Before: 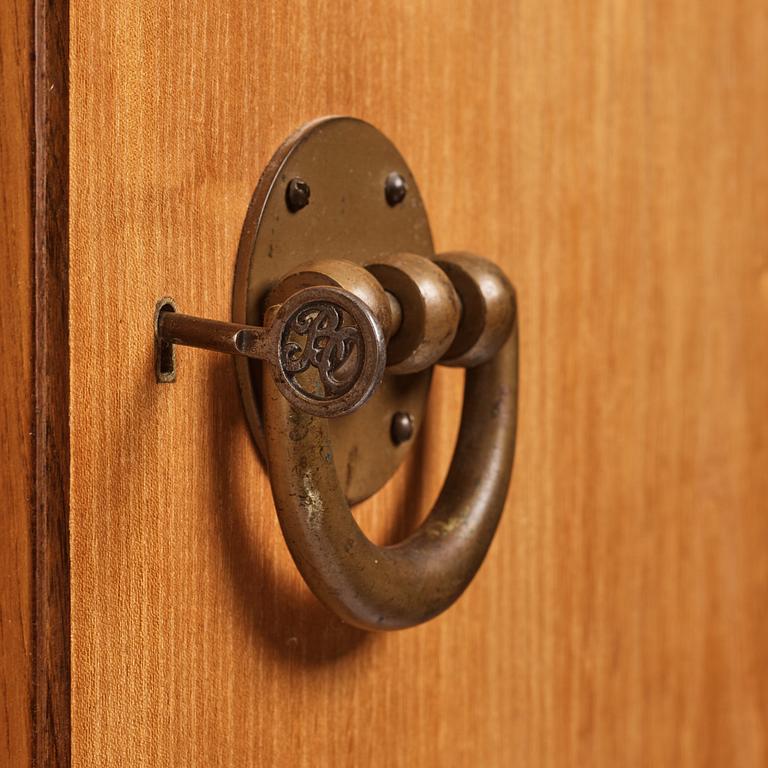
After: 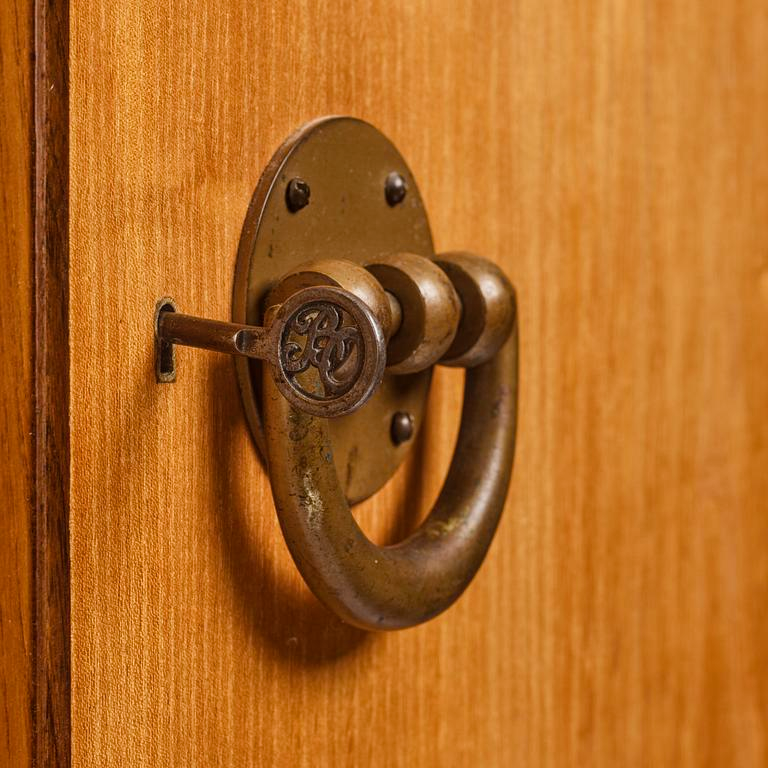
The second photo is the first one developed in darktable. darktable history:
local contrast: detail 110%
color balance rgb: linear chroma grading › shadows 19.44%, linear chroma grading › highlights 3.42%, linear chroma grading › mid-tones 10.16%
